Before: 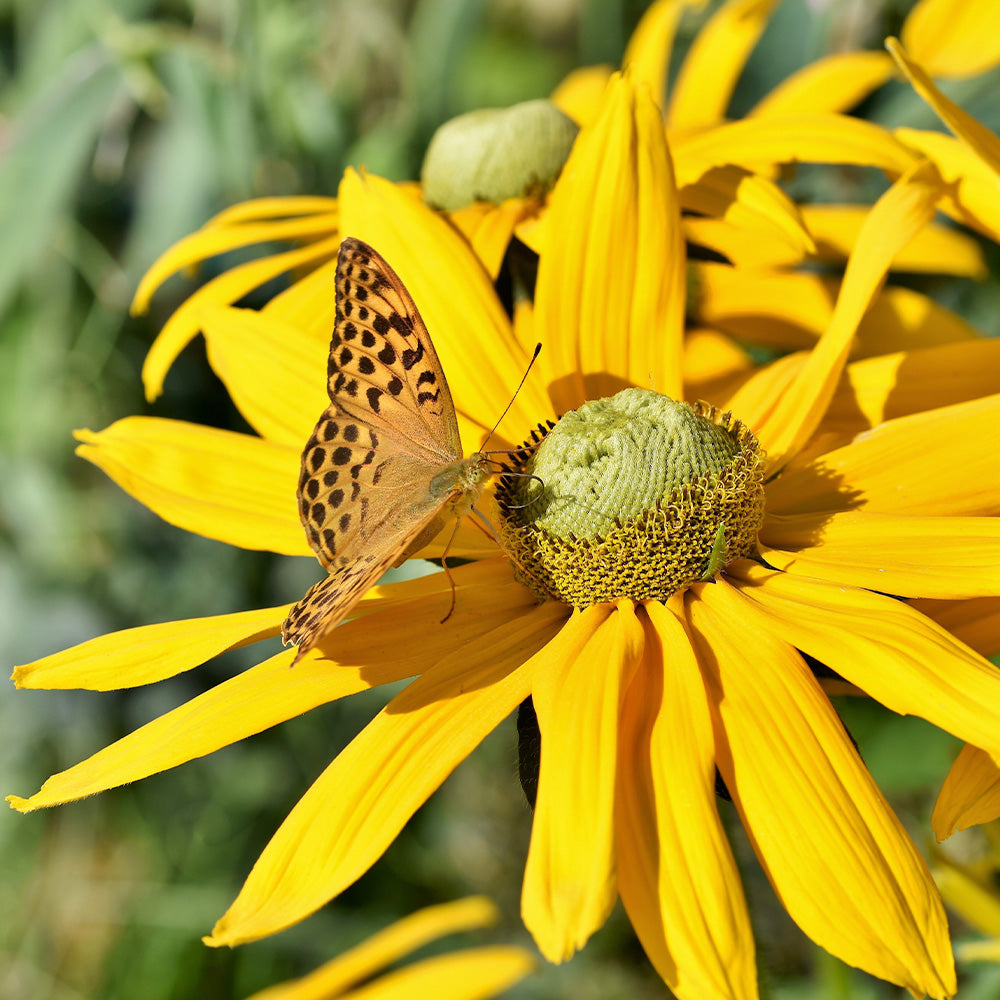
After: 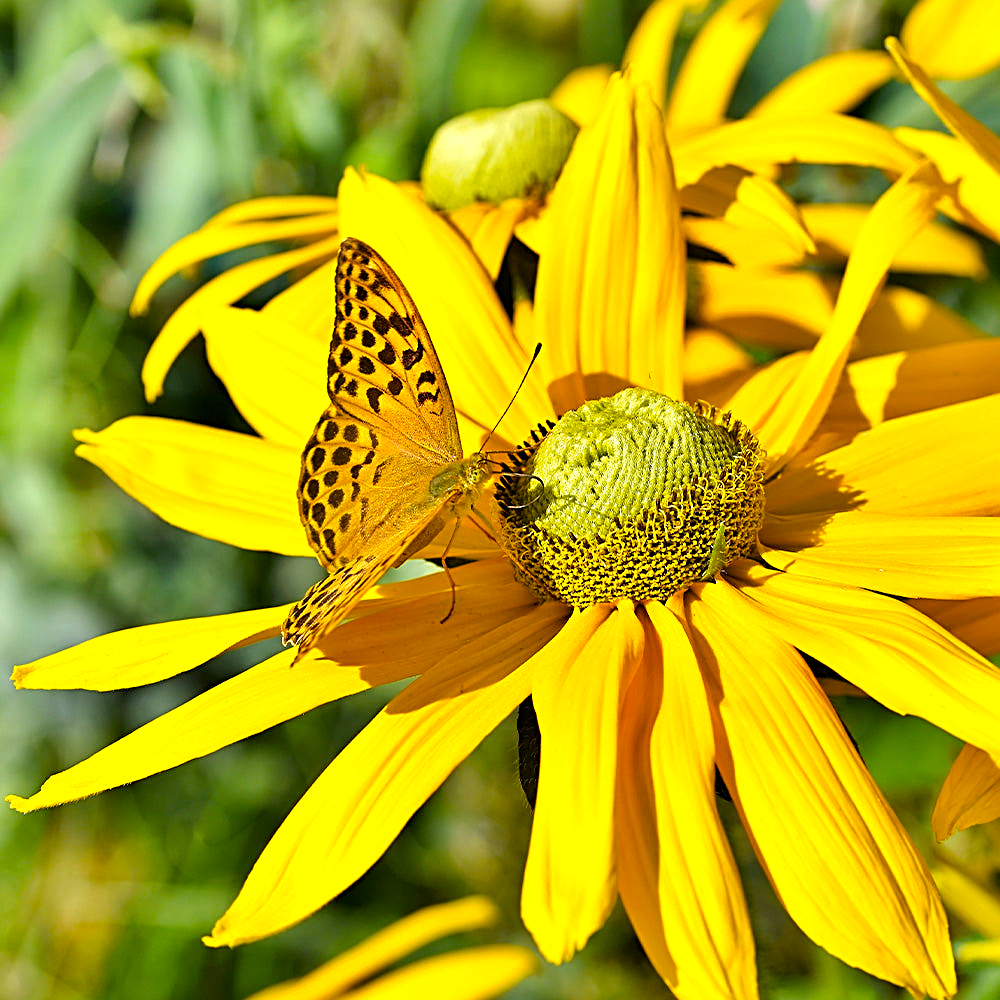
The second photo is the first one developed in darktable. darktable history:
color balance rgb: perceptual saturation grading › global saturation 36%, perceptual brilliance grading › global brilliance 10%, global vibrance 20%
sharpen: radius 2.584, amount 0.688
